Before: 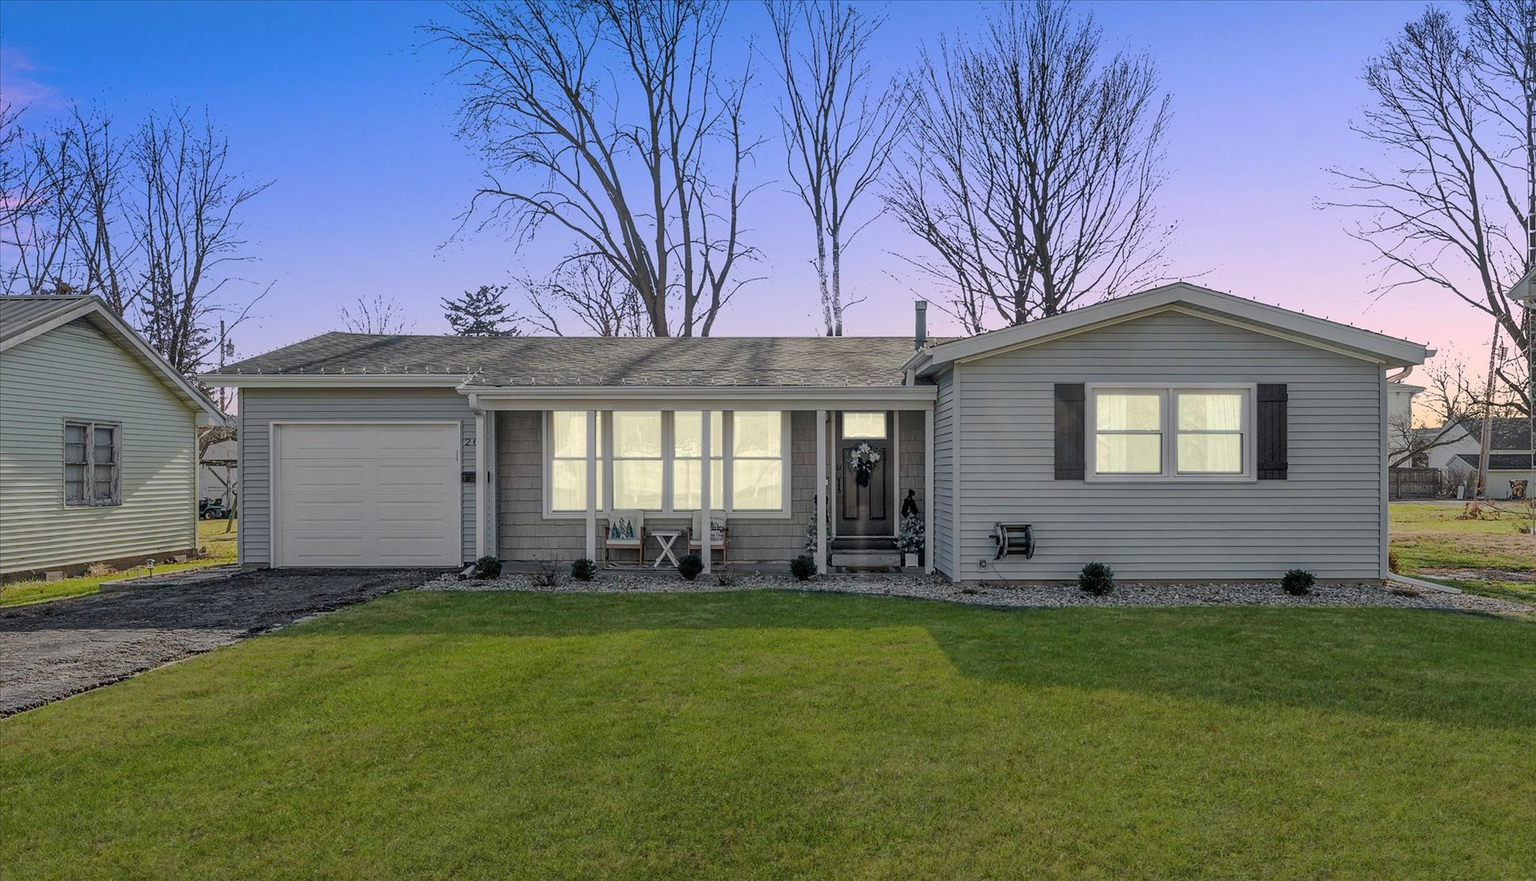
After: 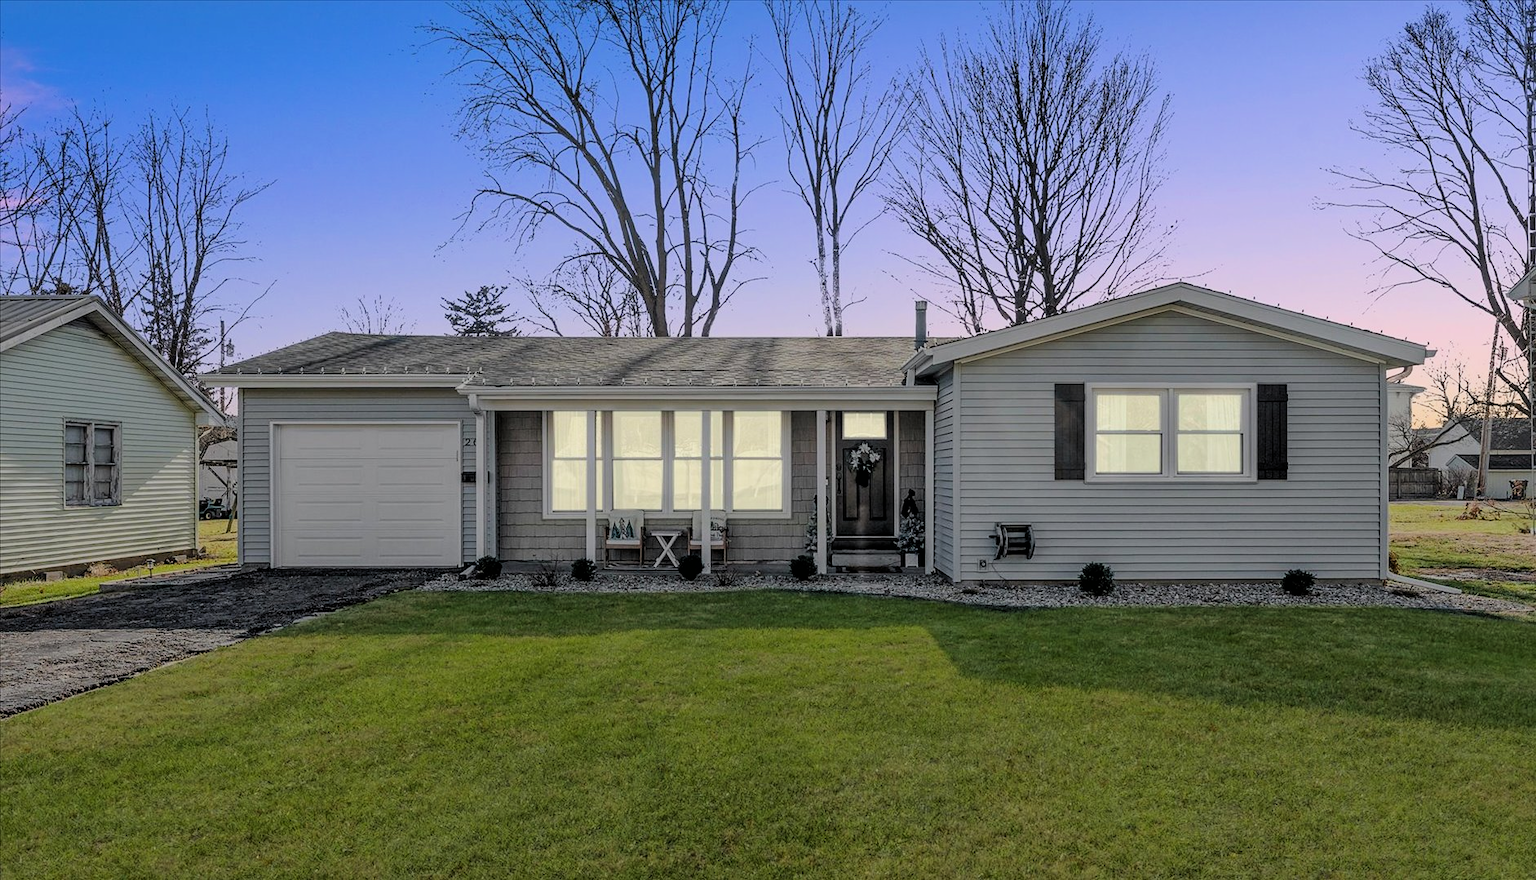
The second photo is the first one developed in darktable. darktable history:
filmic rgb: black relative exposure -11.78 EV, white relative exposure 5.4 EV, hardness 4.49, latitude 49.03%, contrast 1.142, color science v6 (2022)
